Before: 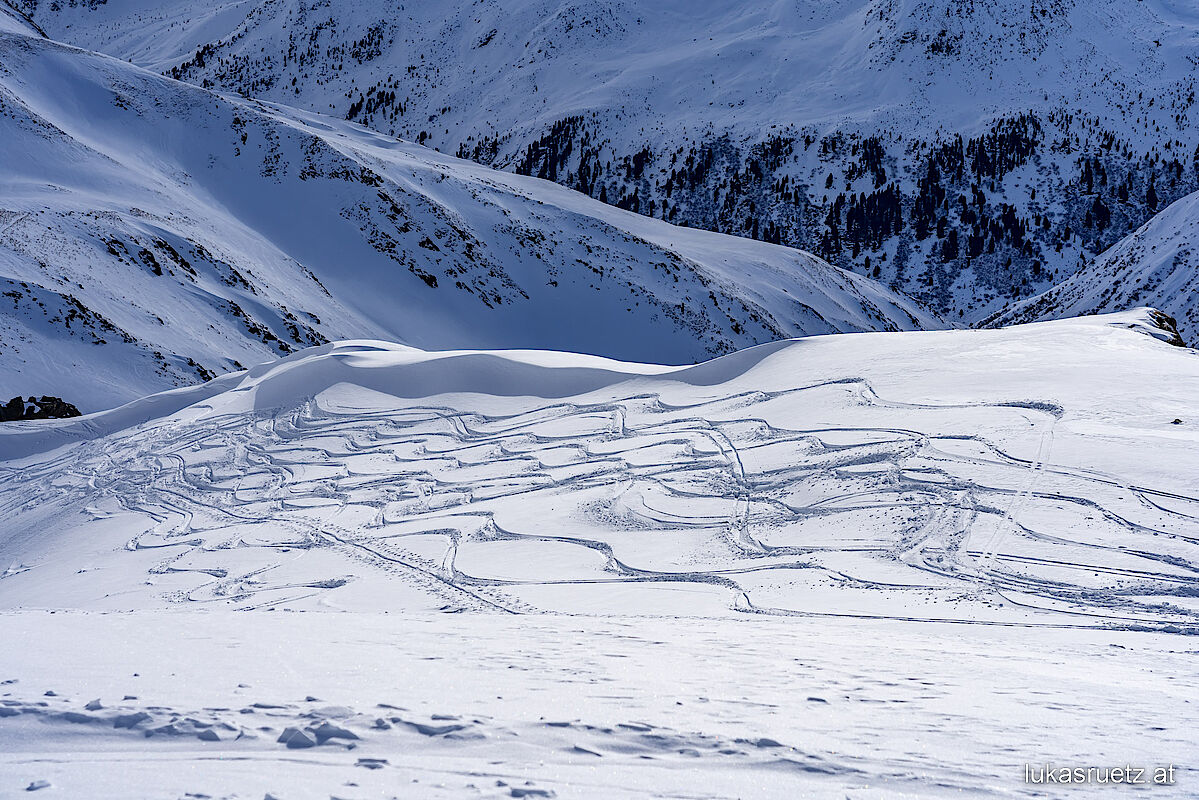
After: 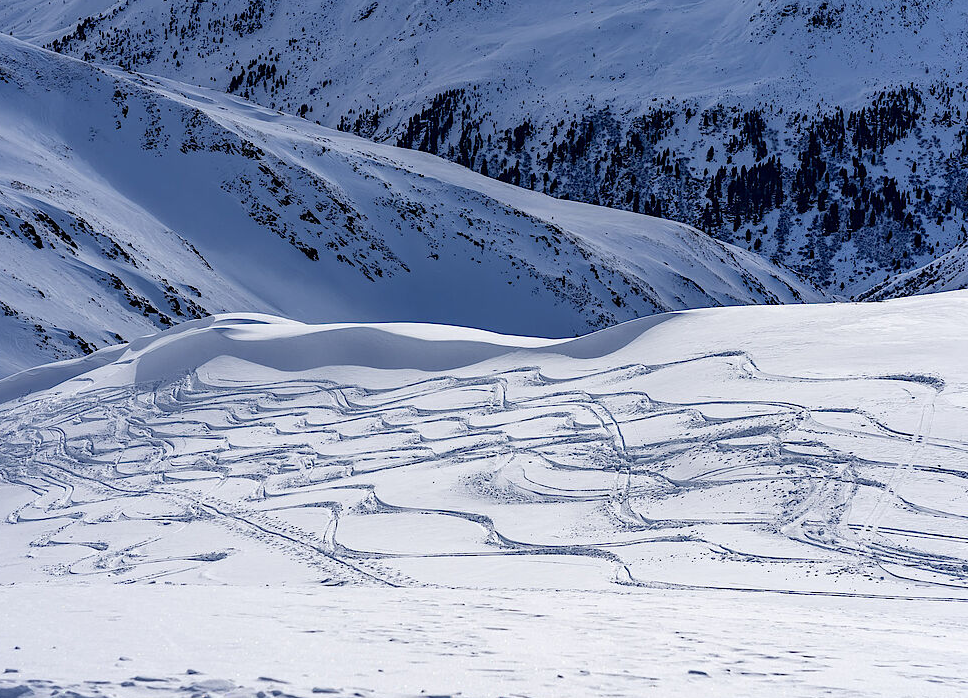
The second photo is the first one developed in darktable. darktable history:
crop: left 9.968%, top 3.469%, right 9.246%, bottom 9.225%
